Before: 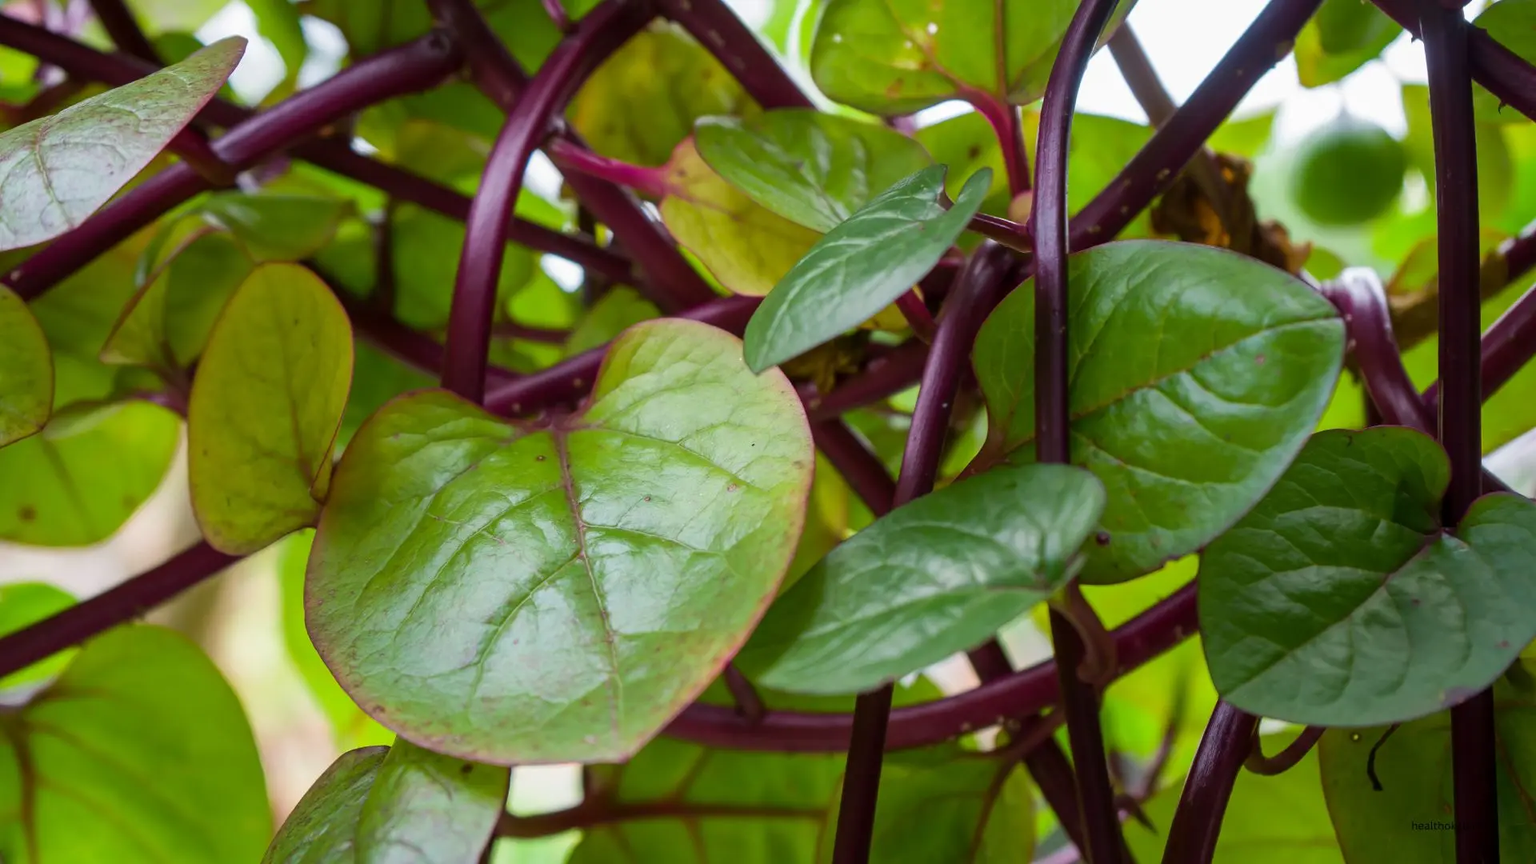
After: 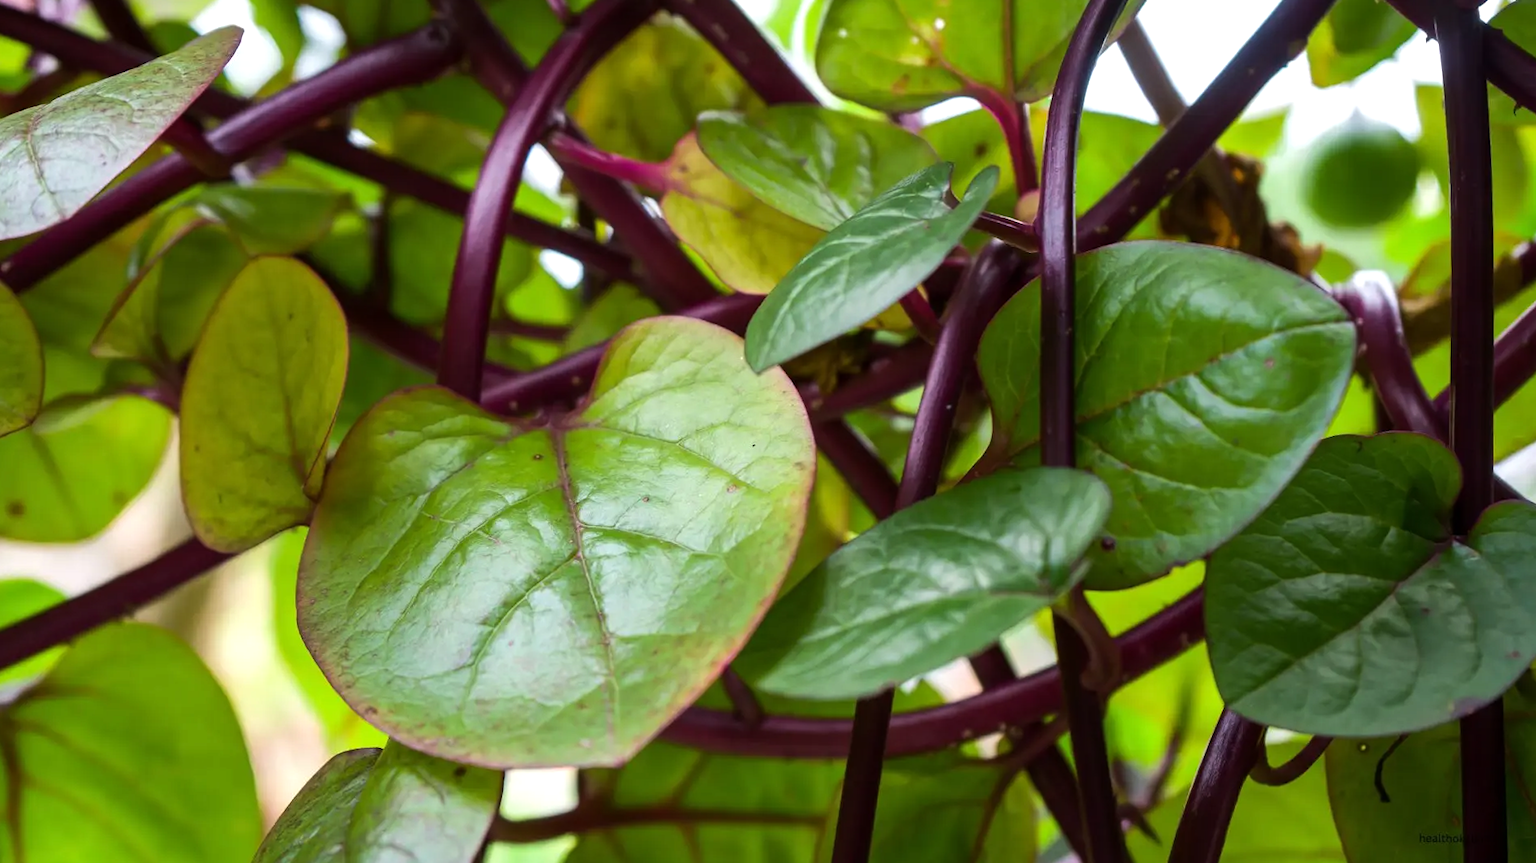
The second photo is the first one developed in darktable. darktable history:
tone equalizer: -8 EV -0.417 EV, -7 EV -0.389 EV, -6 EV -0.333 EV, -5 EV -0.222 EV, -3 EV 0.222 EV, -2 EV 0.333 EV, -1 EV 0.389 EV, +0 EV 0.417 EV, edges refinement/feathering 500, mask exposure compensation -1.57 EV, preserve details no
white balance: emerald 1
crop and rotate: angle -0.5°
